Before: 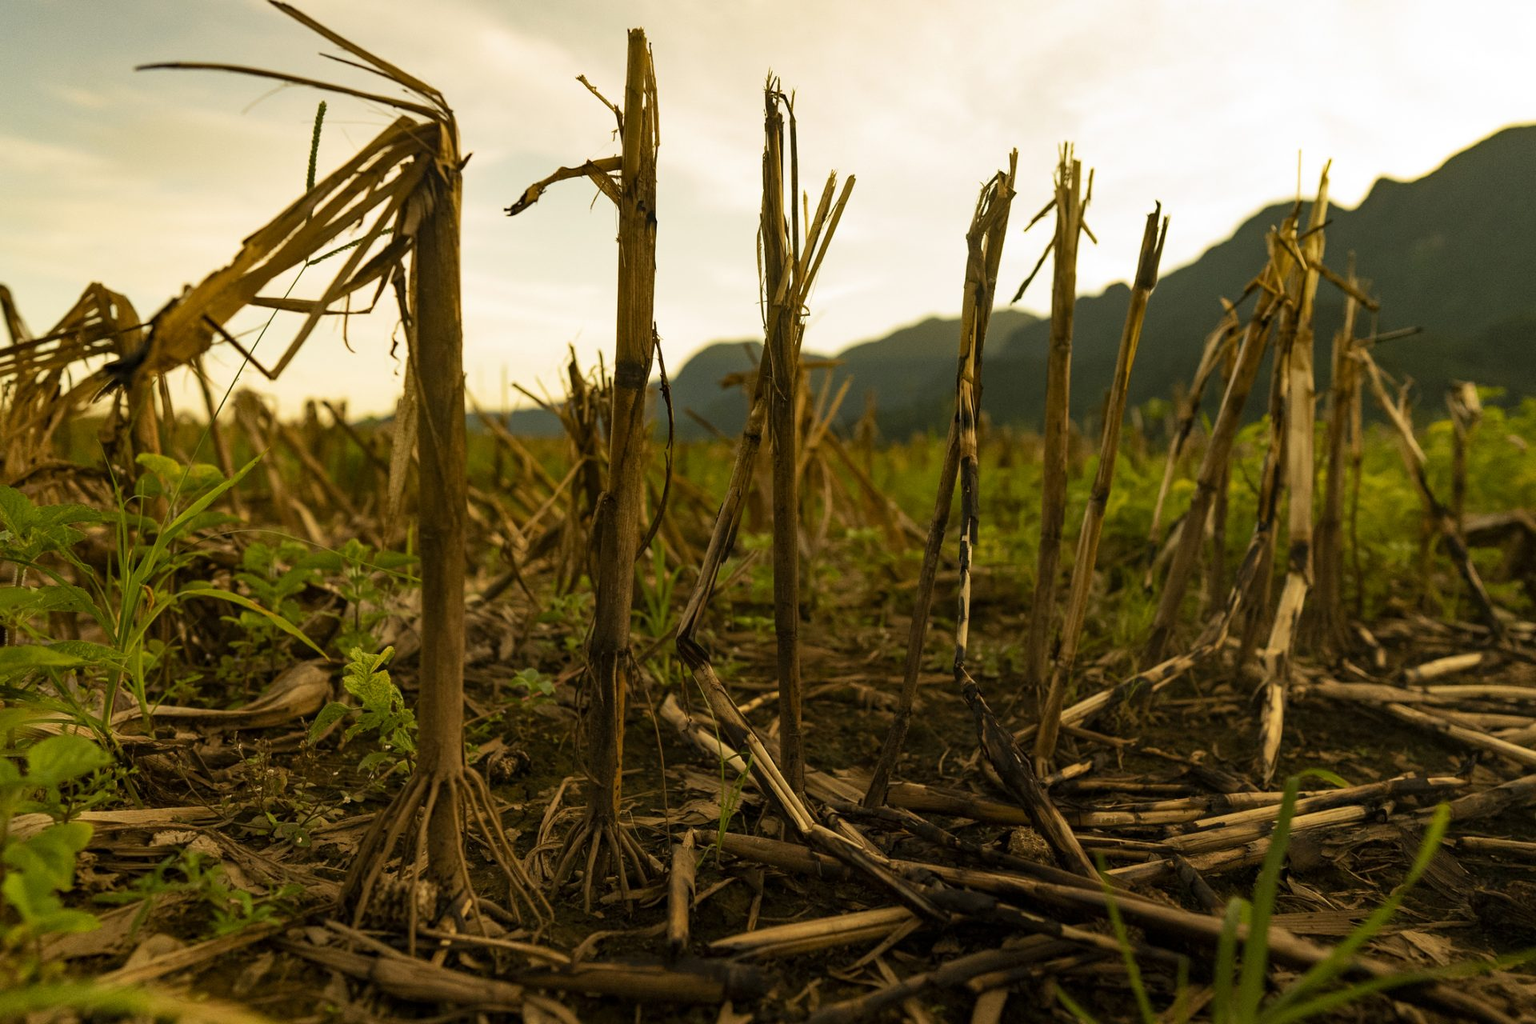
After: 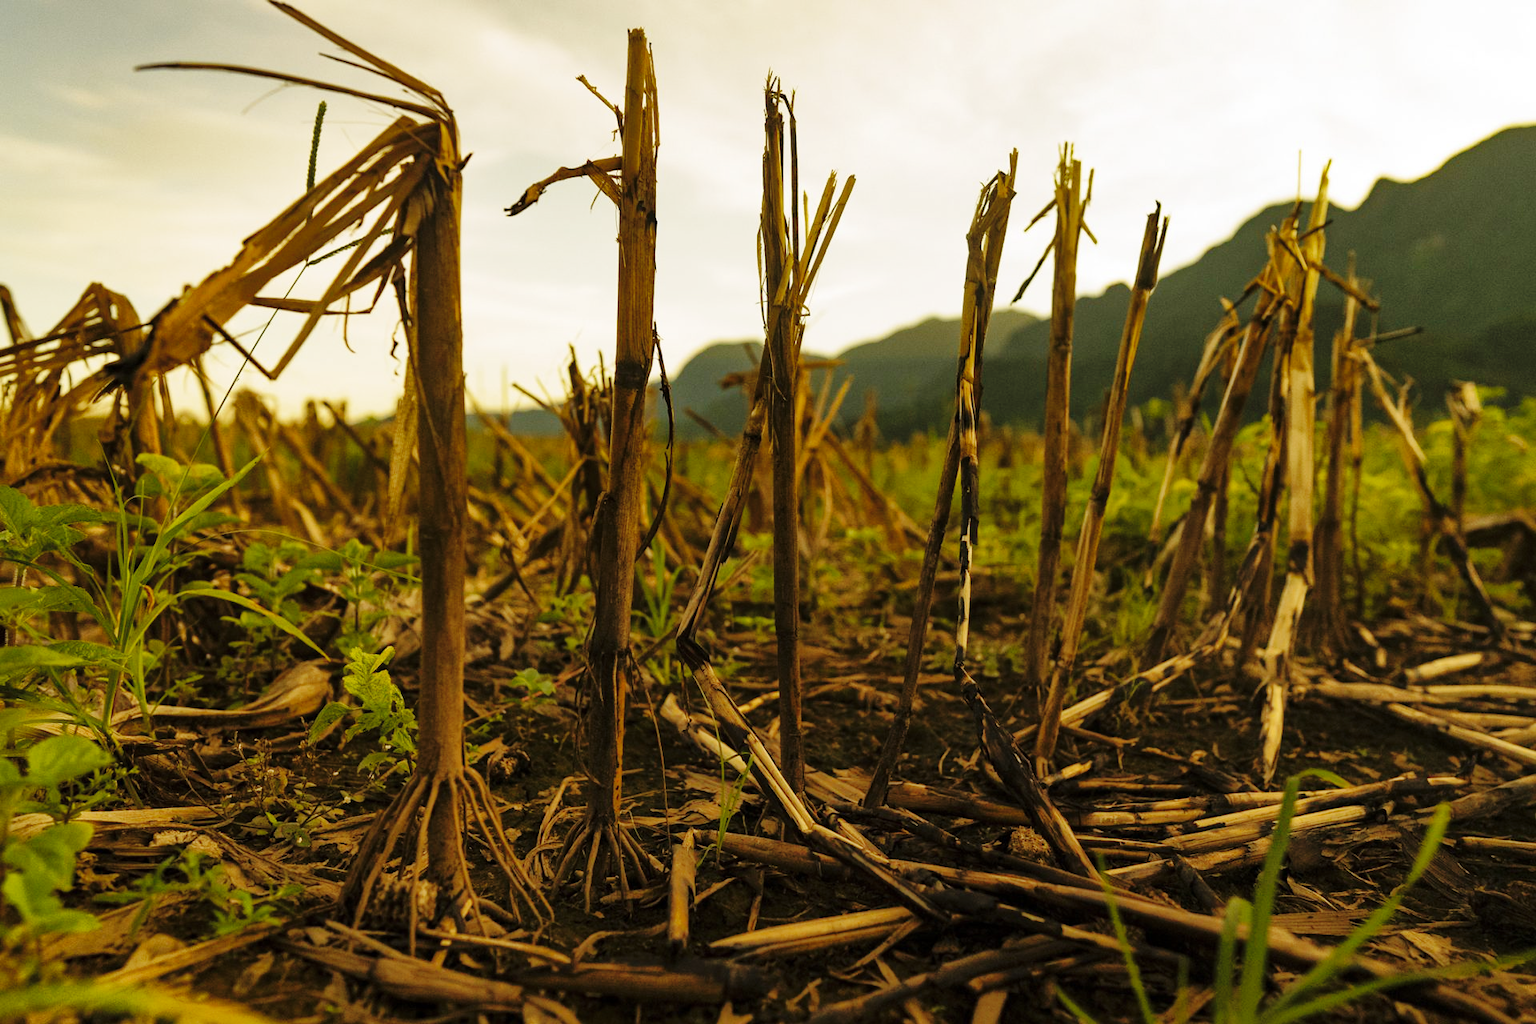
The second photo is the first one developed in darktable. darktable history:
shadows and highlights: on, module defaults
contrast brightness saturation: saturation -0.05
base curve: curves: ch0 [(0, 0) (0.036, 0.025) (0.121, 0.166) (0.206, 0.329) (0.605, 0.79) (1, 1)], preserve colors none
